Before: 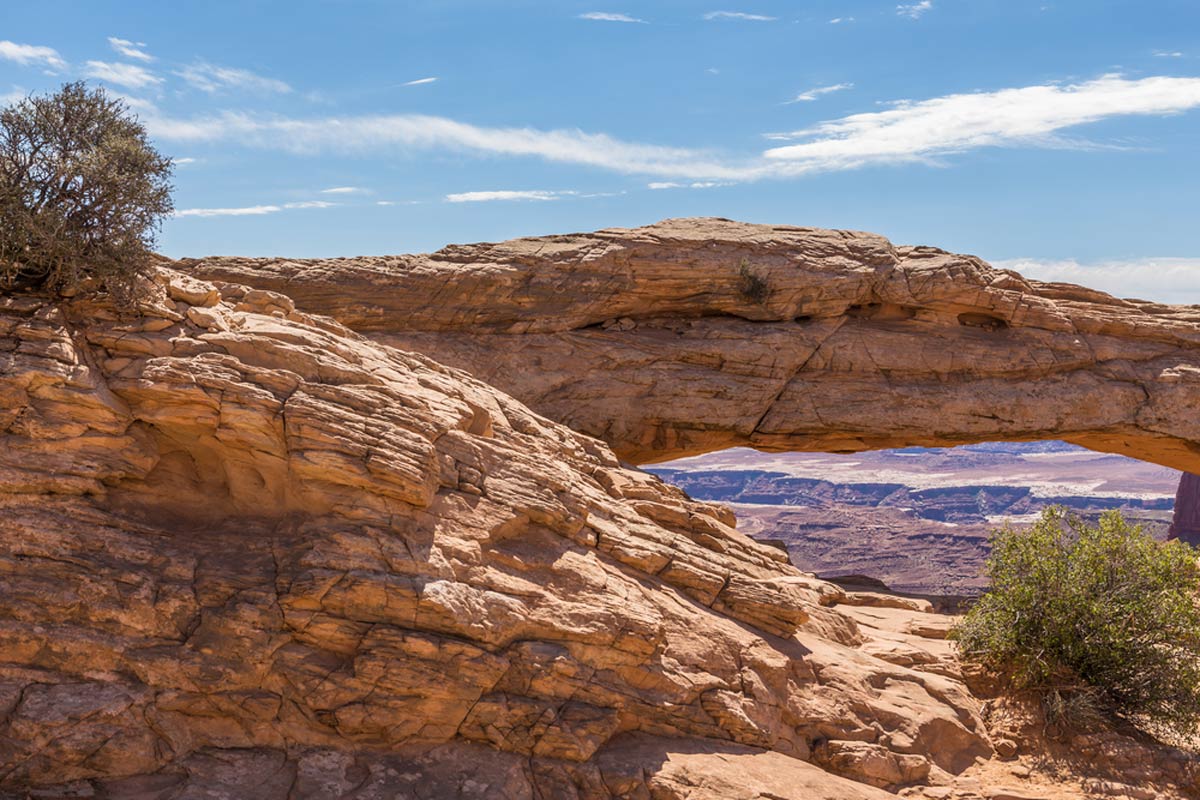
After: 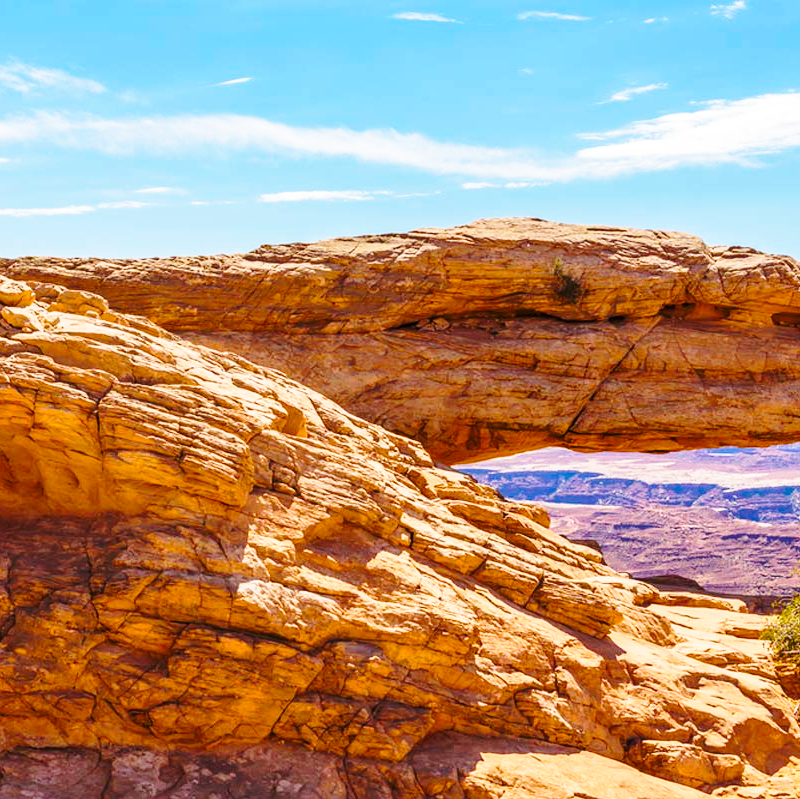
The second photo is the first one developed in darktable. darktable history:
base curve: curves: ch0 [(0, 0) (0.036, 0.037) (0.121, 0.228) (0.46, 0.76) (0.859, 0.983) (1, 1)], preserve colors none
color balance rgb: linear chroma grading › global chroma 15%, perceptual saturation grading › global saturation 30%
crop and rotate: left 15.546%, right 17.787%
